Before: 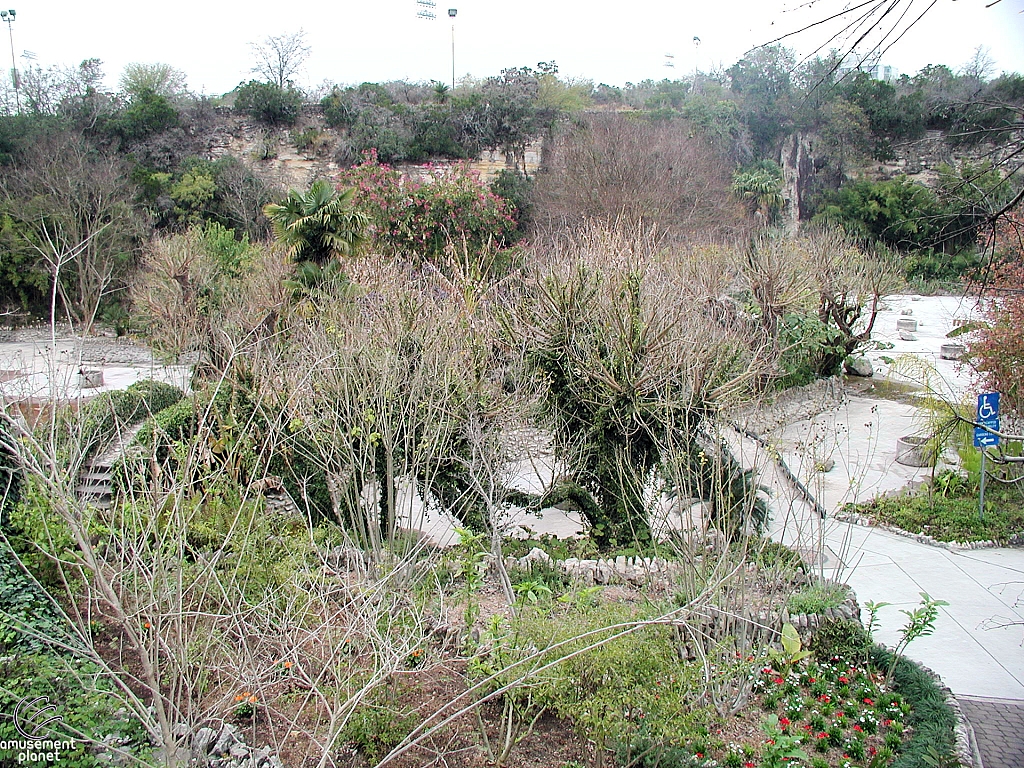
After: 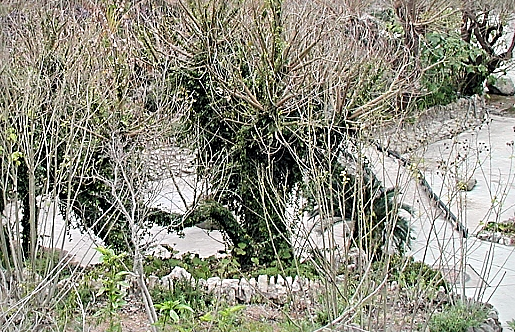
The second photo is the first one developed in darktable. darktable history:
crop: left 35.03%, top 36.625%, right 14.663%, bottom 20.057%
sharpen: radius 3.119
vignetting: fall-off start 100%, brightness -0.282, width/height ratio 1.31
